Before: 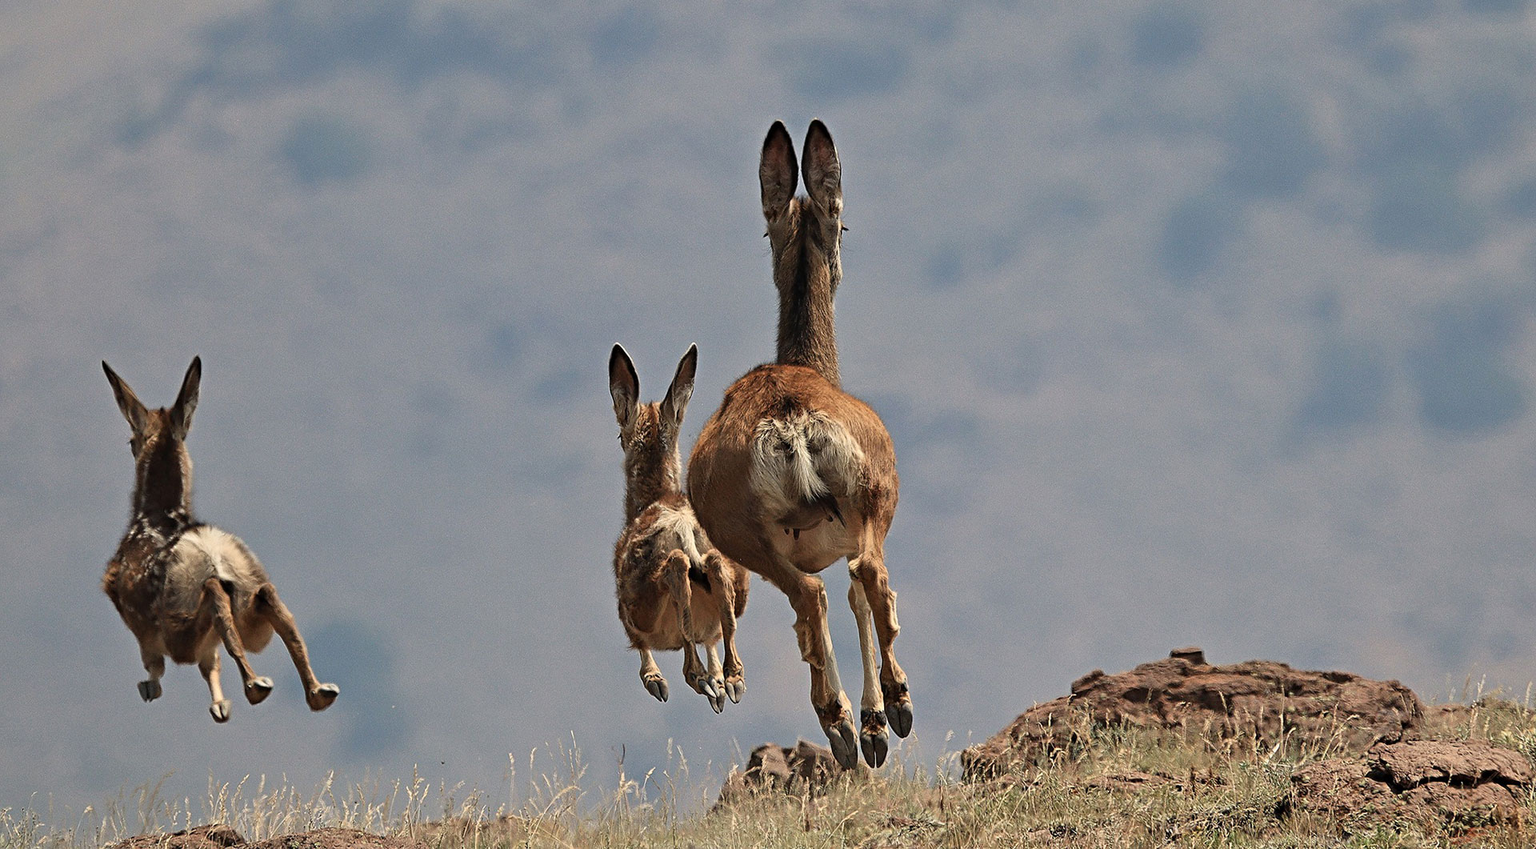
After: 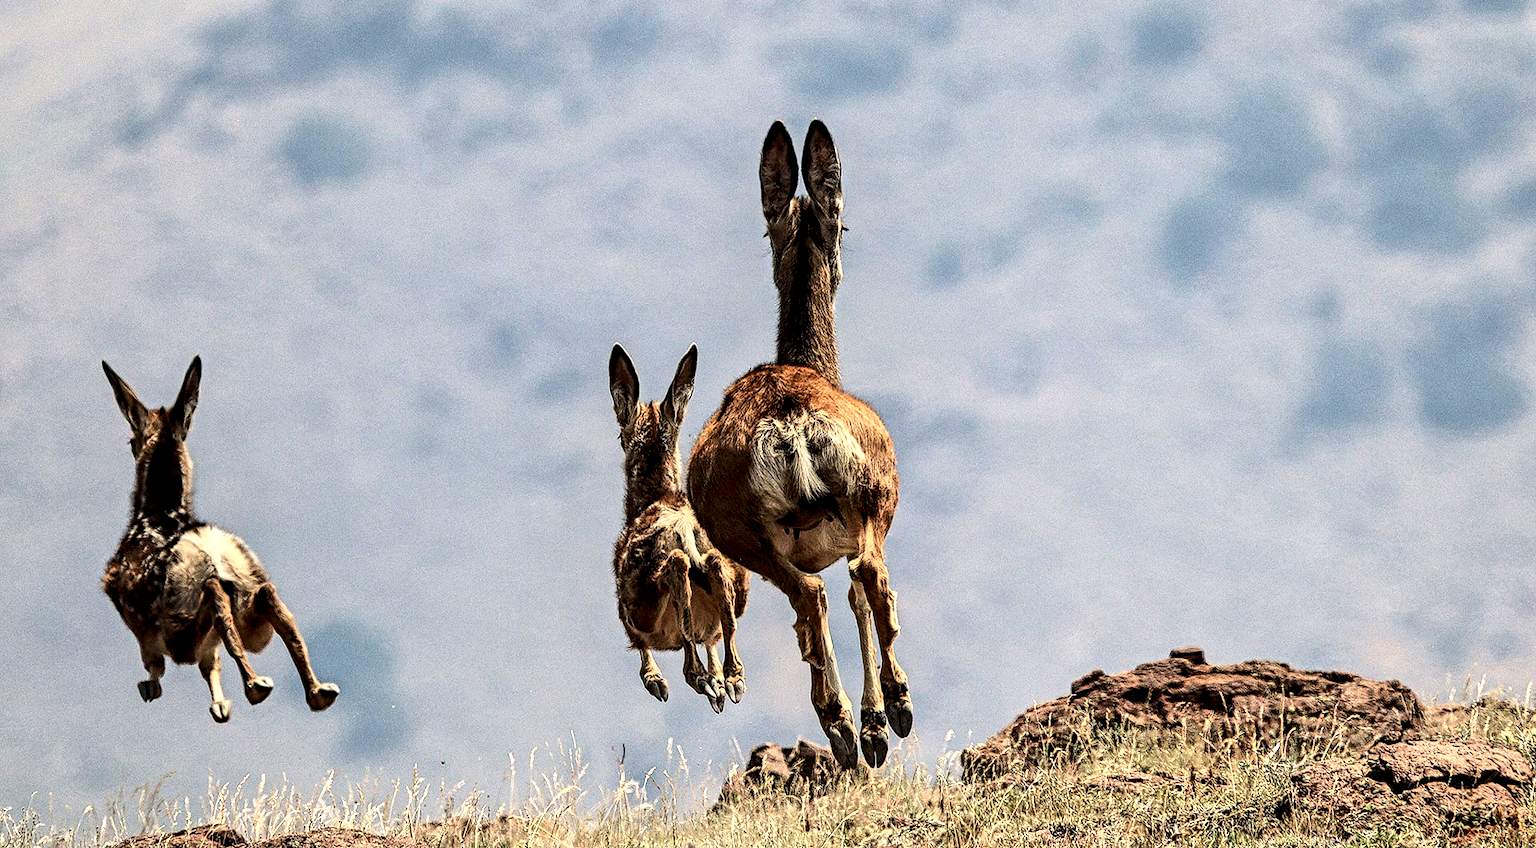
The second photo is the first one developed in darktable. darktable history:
tone equalizer: -8 EV -0.75 EV, -7 EV -0.7 EV, -6 EV -0.6 EV, -5 EV -0.4 EV, -3 EV 0.4 EV, -2 EV 0.6 EV, -1 EV 0.7 EV, +0 EV 0.75 EV, edges refinement/feathering 500, mask exposure compensation -1.57 EV, preserve details no
contrast brightness saturation: contrast 0.2, brightness 0.16, saturation 0.22
local contrast: highlights 20%, shadows 70%, detail 170%
